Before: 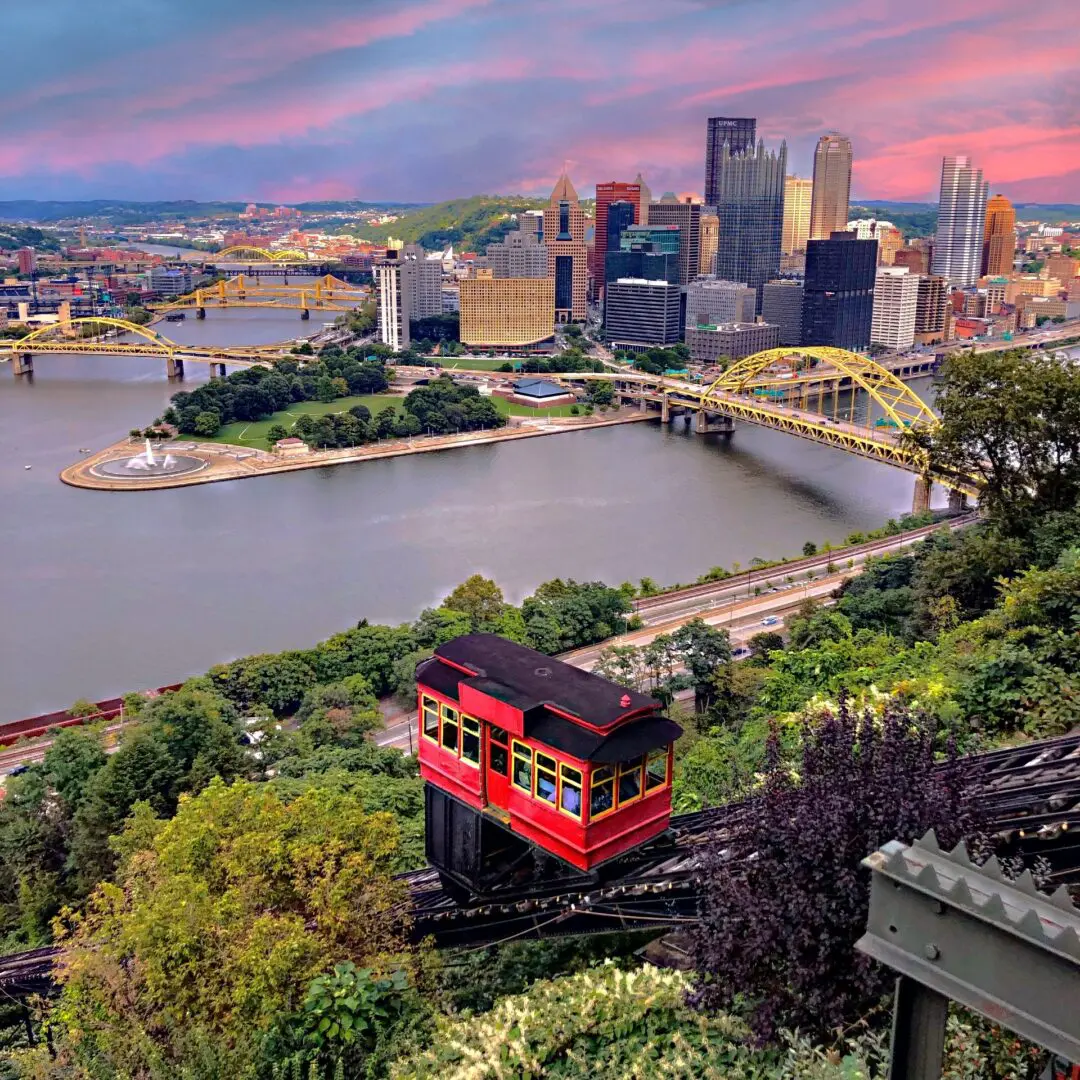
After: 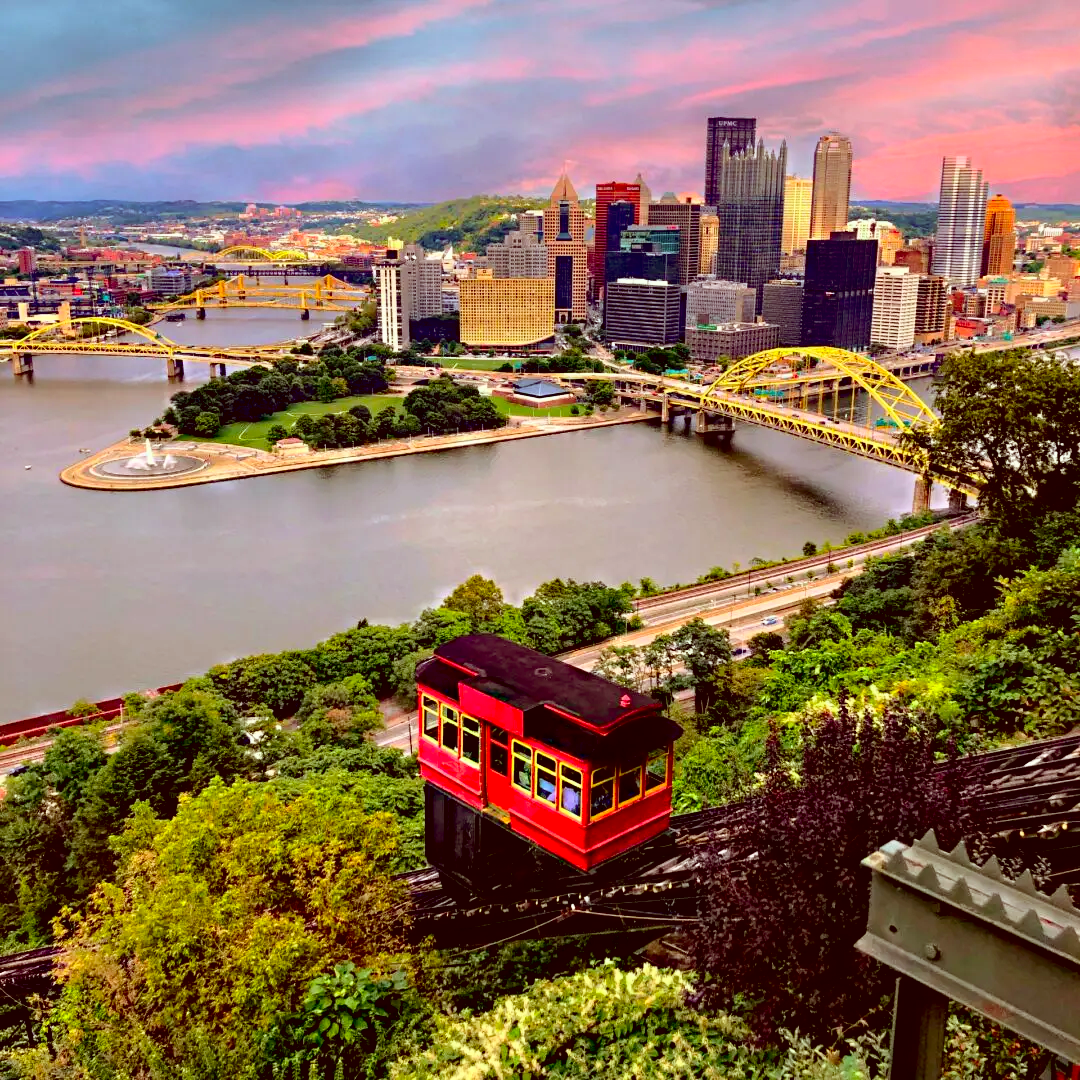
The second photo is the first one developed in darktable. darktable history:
exposure: black level correction 0.016, exposure -0.009 EV, compensate highlight preservation false
color correction: highlights a* -5.94, highlights b* 9.48, shadows a* 10.12, shadows b* 23.94
contrast brightness saturation: contrast 0.23, brightness 0.1, saturation 0.29
